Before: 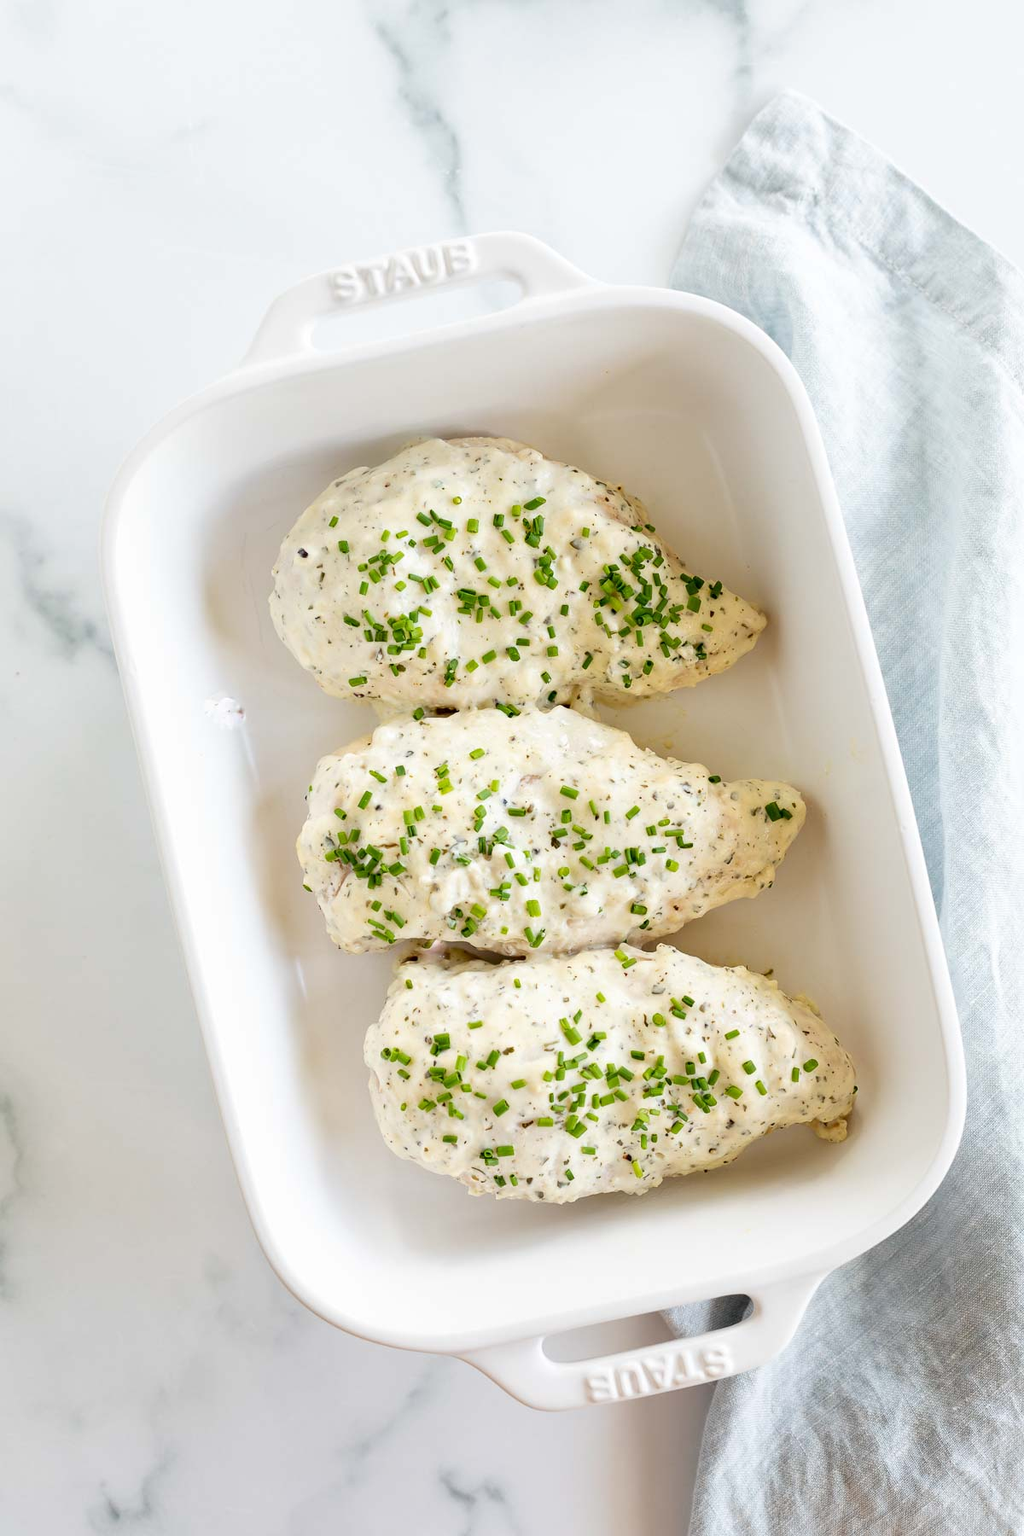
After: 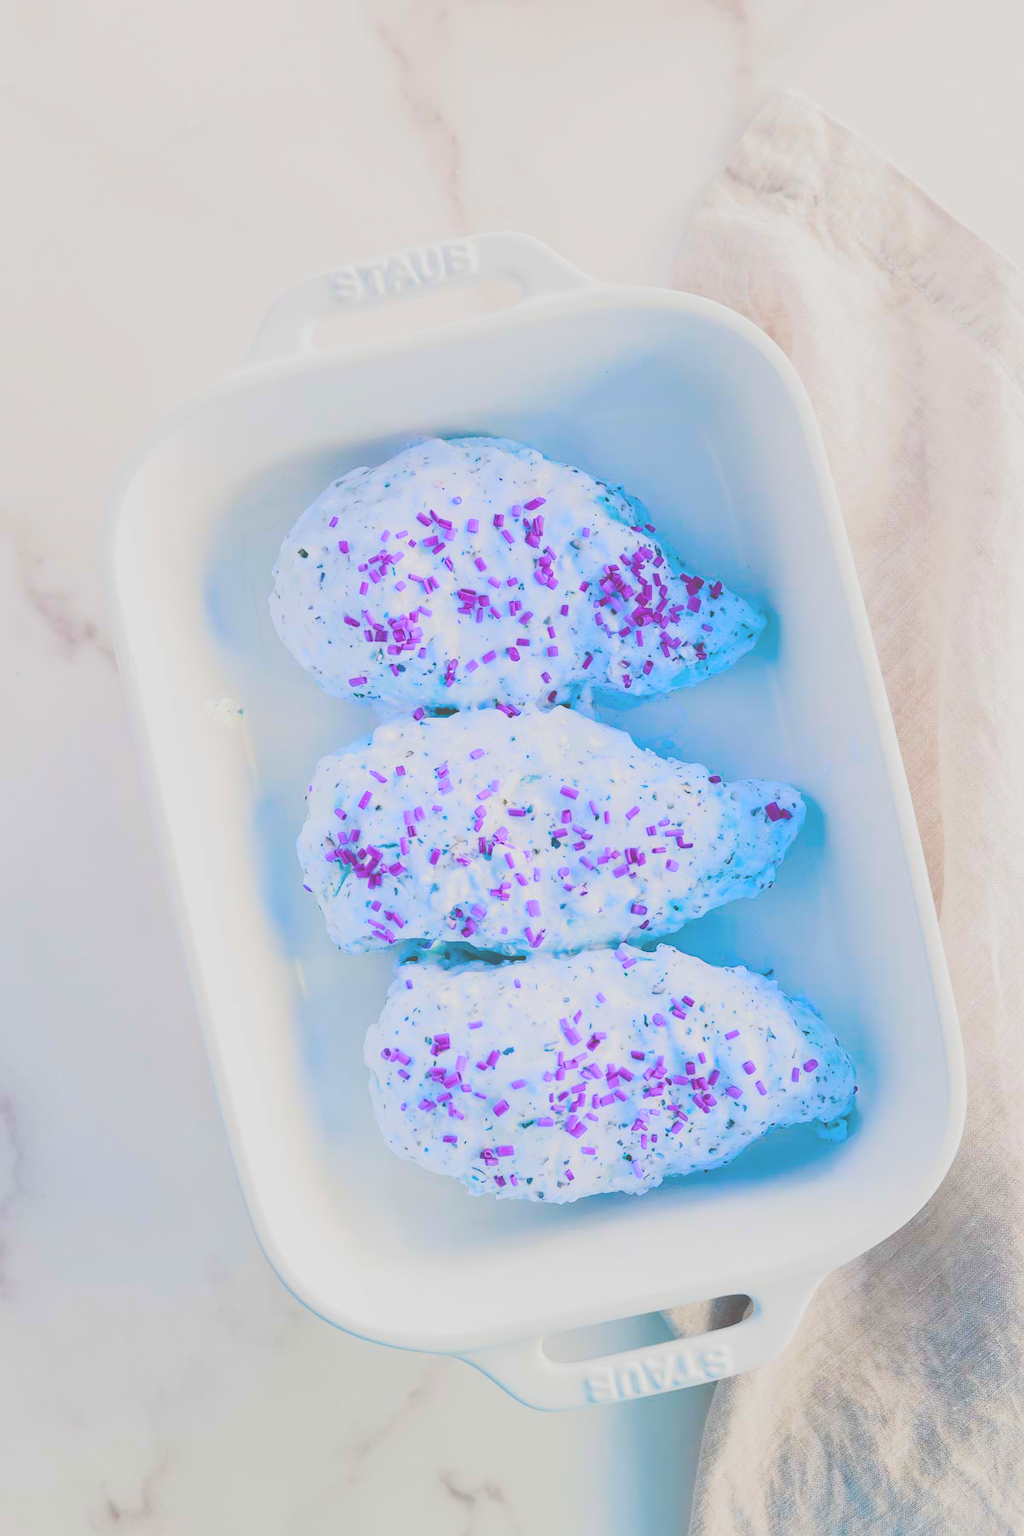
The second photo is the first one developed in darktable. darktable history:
tone curve: curves: ch0 [(0, 0) (0.003, 0.346) (0.011, 0.346) (0.025, 0.346) (0.044, 0.35) (0.069, 0.354) (0.1, 0.361) (0.136, 0.368) (0.177, 0.381) (0.224, 0.395) (0.277, 0.421) (0.335, 0.458) (0.399, 0.502) (0.468, 0.556) (0.543, 0.617) (0.623, 0.685) (0.709, 0.748) (0.801, 0.814) (0.898, 0.865) (1, 1)], color space Lab, independent channels, preserve colors none
filmic rgb: black relative exposure -14.12 EV, white relative exposure 3.38 EV, hardness 7.98, contrast 0.999
color balance rgb: perceptual saturation grading › global saturation 20%, perceptual saturation grading › highlights -25.47%, perceptual saturation grading › shadows 50.195%, hue shift 177.85°, global vibrance 49.933%, contrast 0.764%
